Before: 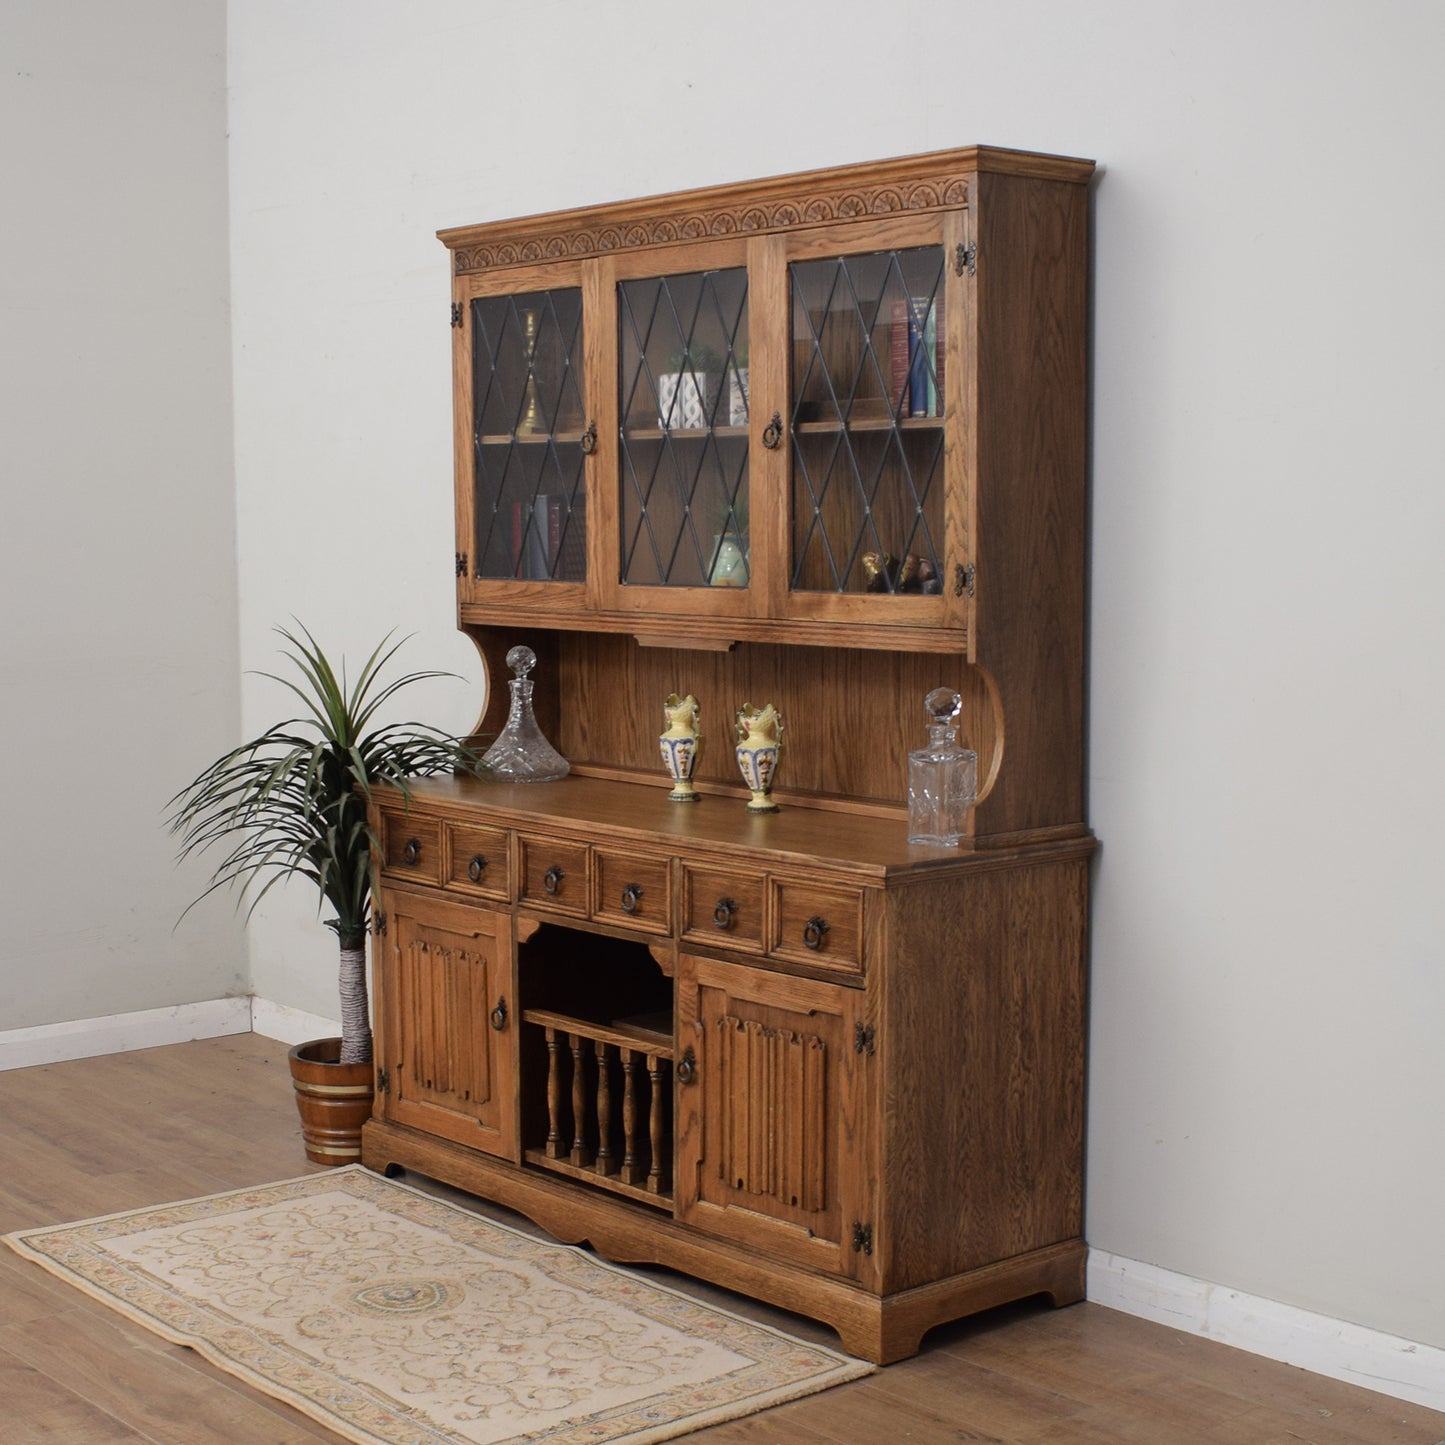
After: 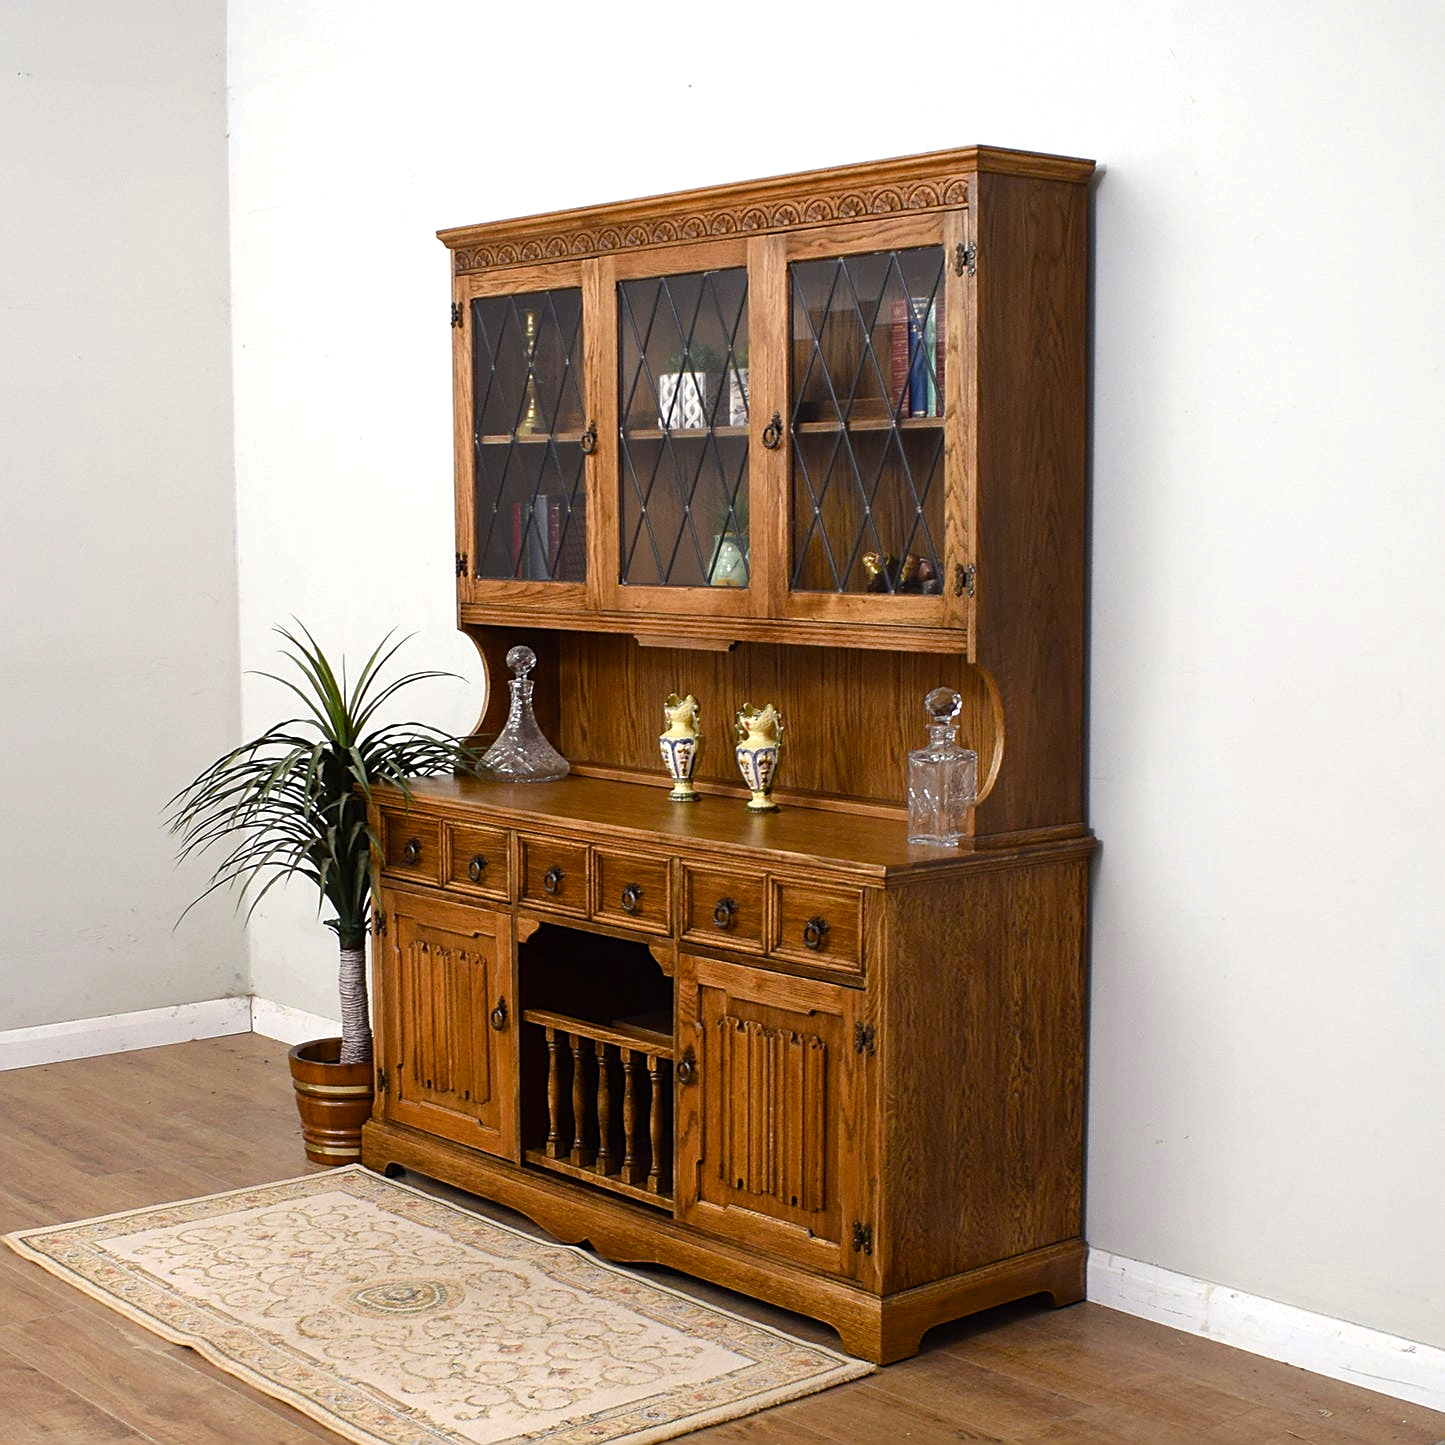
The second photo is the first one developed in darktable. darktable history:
color balance rgb: perceptual saturation grading › global saturation 25.706%, perceptual saturation grading › highlights -50.234%, perceptual saturation grading › shadows 30.999%, perceptual brilliance grading › global brilliance -4.284%, perceptual brilliance grading › highlights 24.141%, perceptual brilliance grading › mid-tones 7.246%, perceptual brilliance grading › shadows -5.074%, global vibrance 24.185%
sharpen: on, module defaults
